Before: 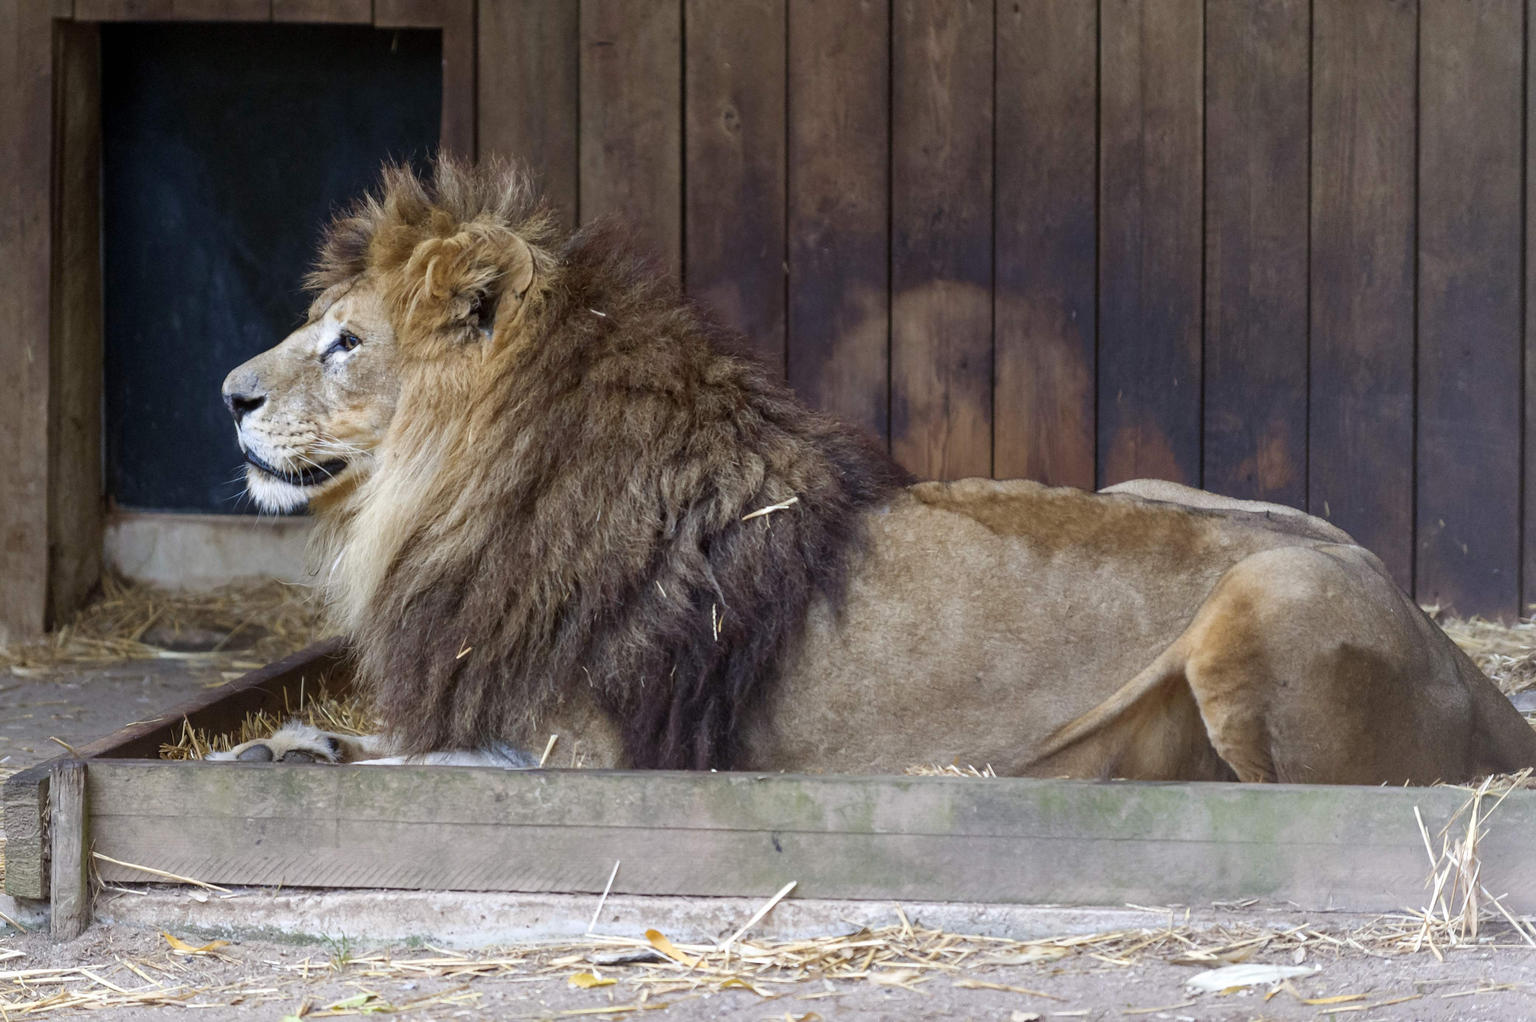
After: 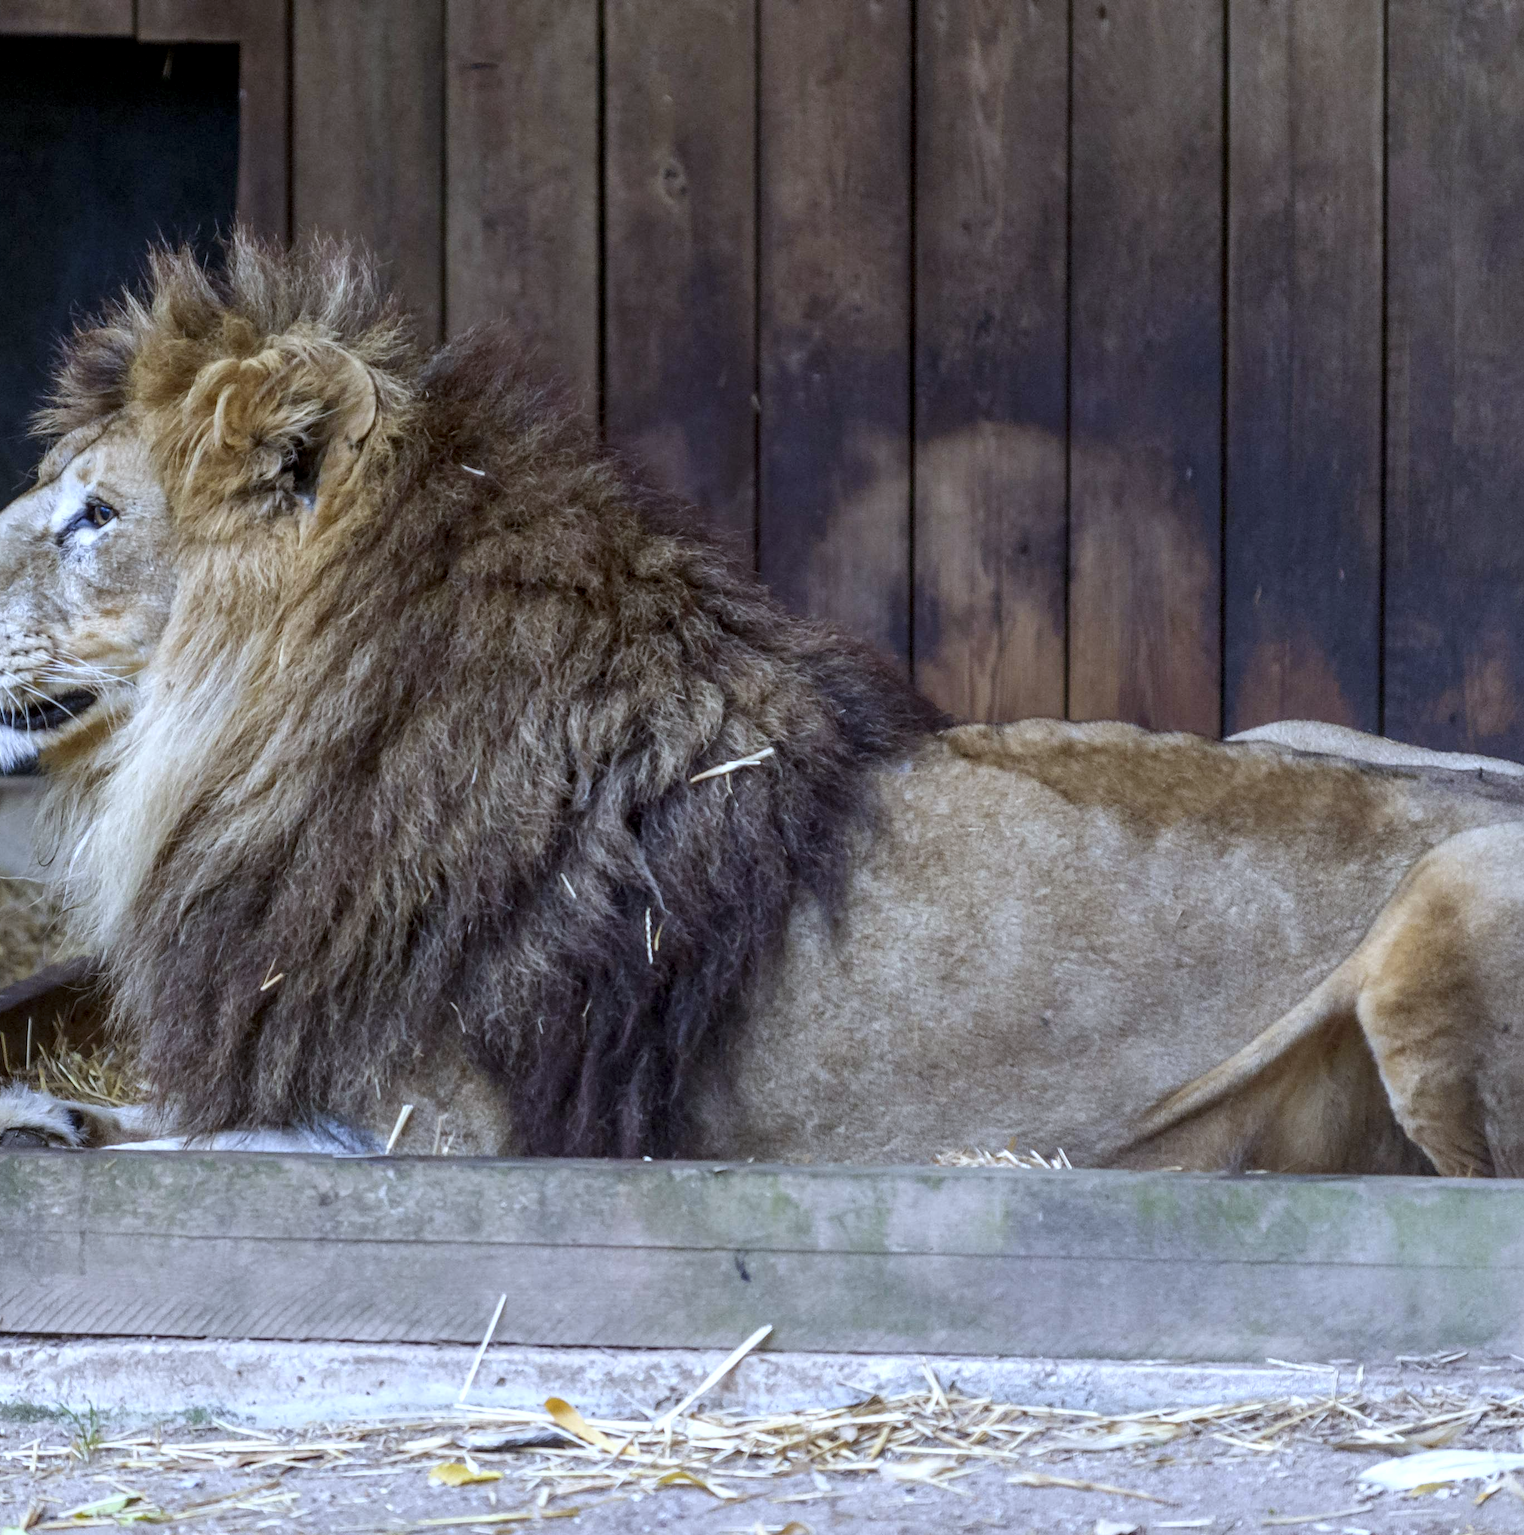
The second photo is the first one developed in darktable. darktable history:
white balance: red 0.926, green 1.003, blue 1.133
crop and rotate: left 18.442%, right 15.508%
local contrast: highlights 55%, shadows 52%, detail 130%, midtone range 0.452
